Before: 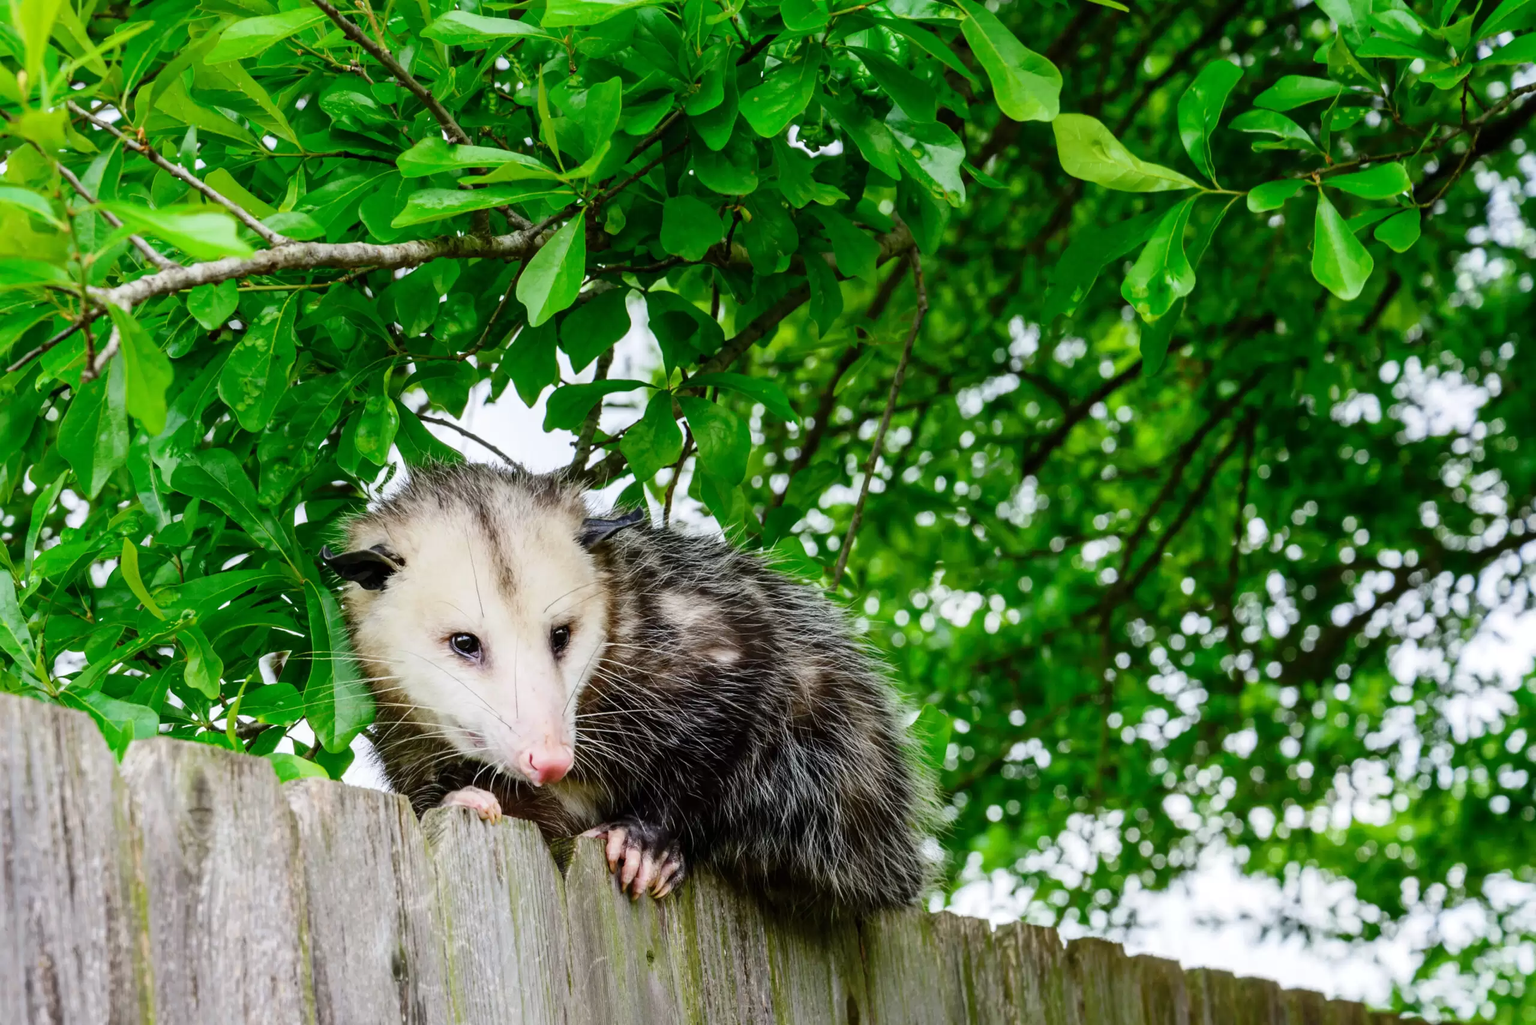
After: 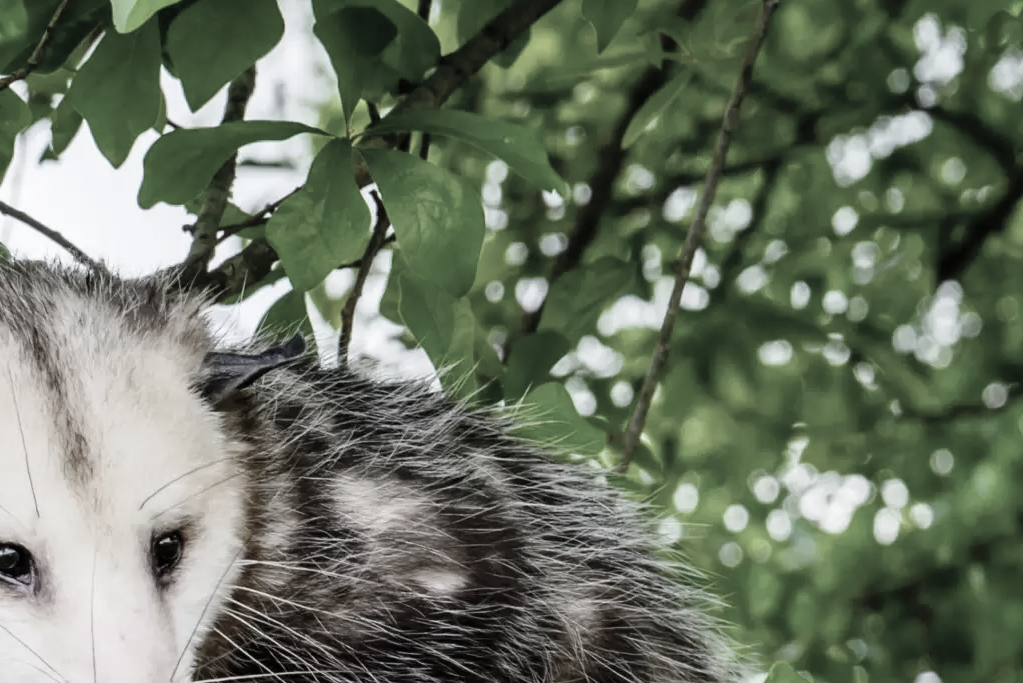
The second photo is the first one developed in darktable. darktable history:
exposure: compensate highlight preservation false
crop: left 30%, top 30%, right 30%, bottom 30%
color balance rgb: perceptual saturation grading › global saturation 20%, global vibrance 20%
color correction: saturation 0.3
